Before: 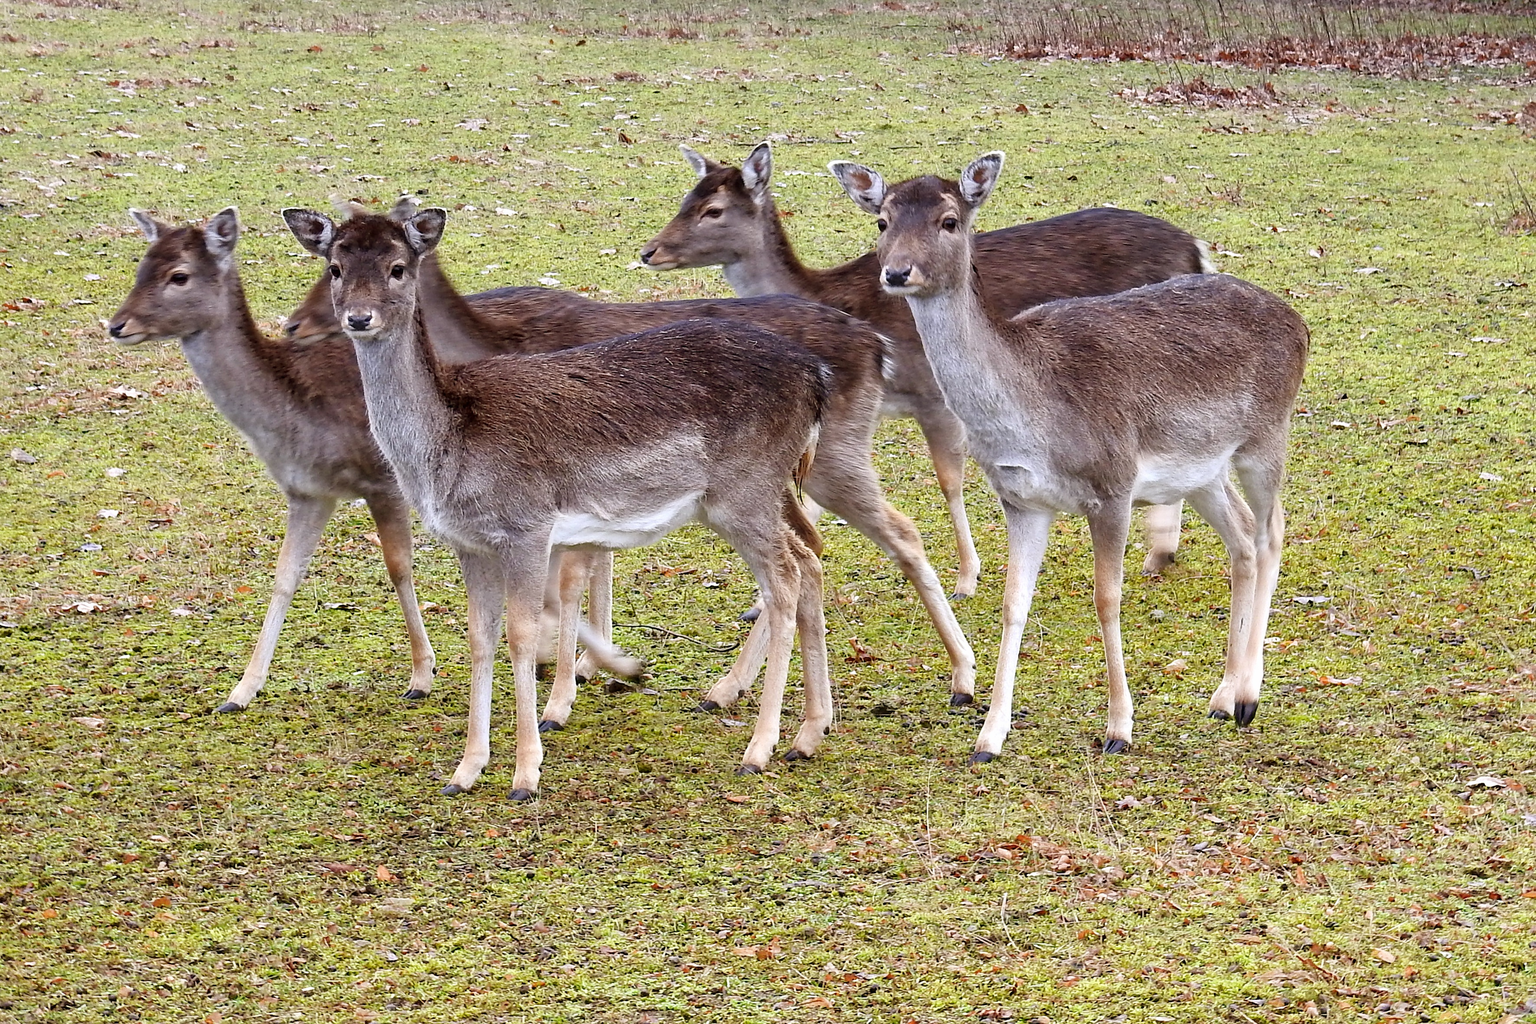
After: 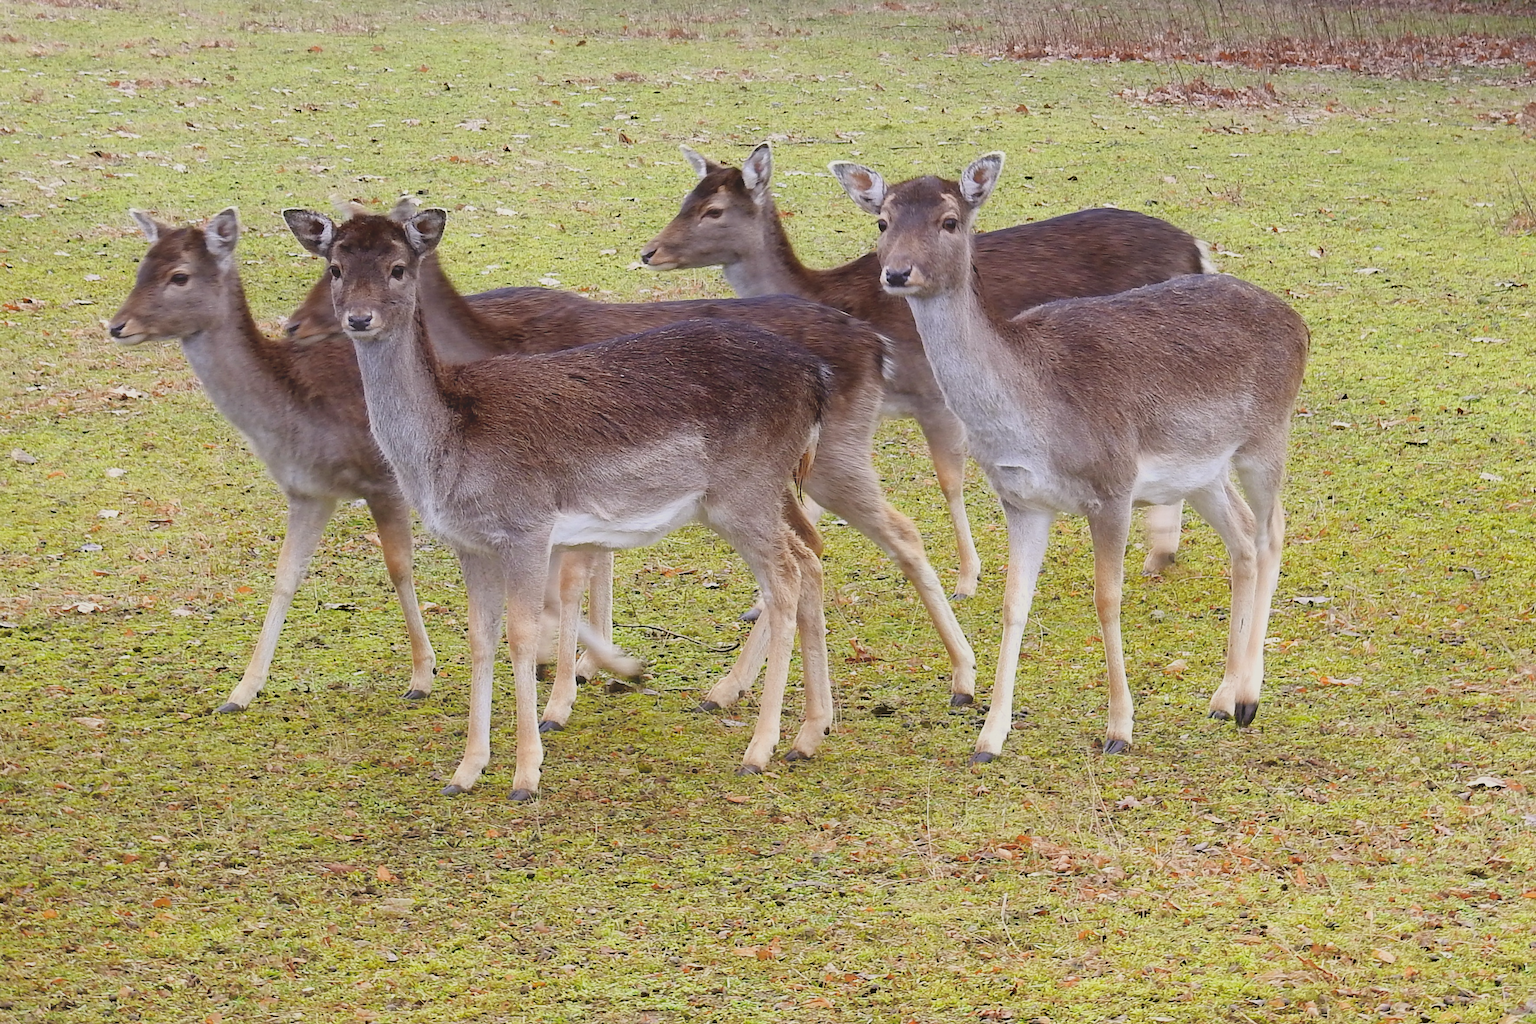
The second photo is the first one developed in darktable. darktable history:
color balance rgb: perceptual saturation grading › global saturation 0.767%, global vibrance 20%
contrast equalizer: y [[0.6 ×6], [0.55 ×6], [0 ×6], [0 ×6], [0 ×6]], mix -0.989
